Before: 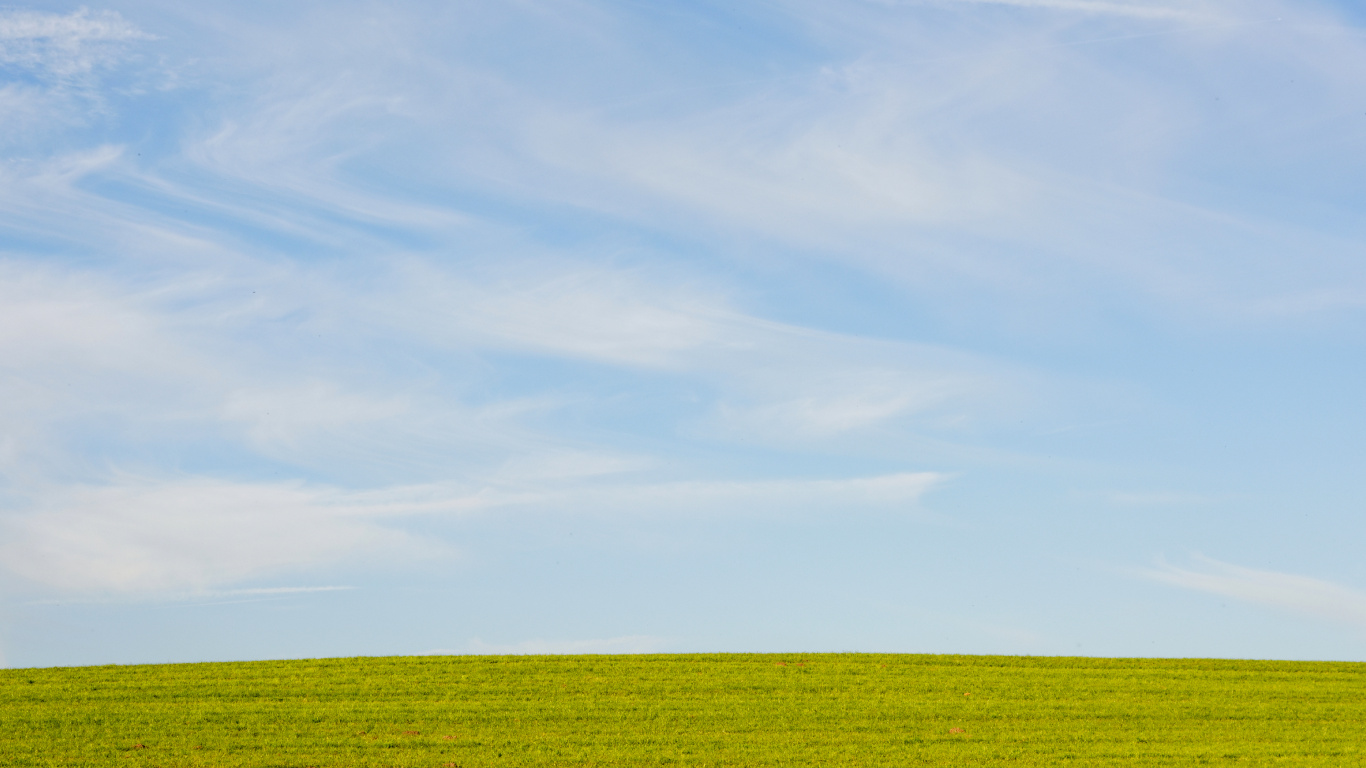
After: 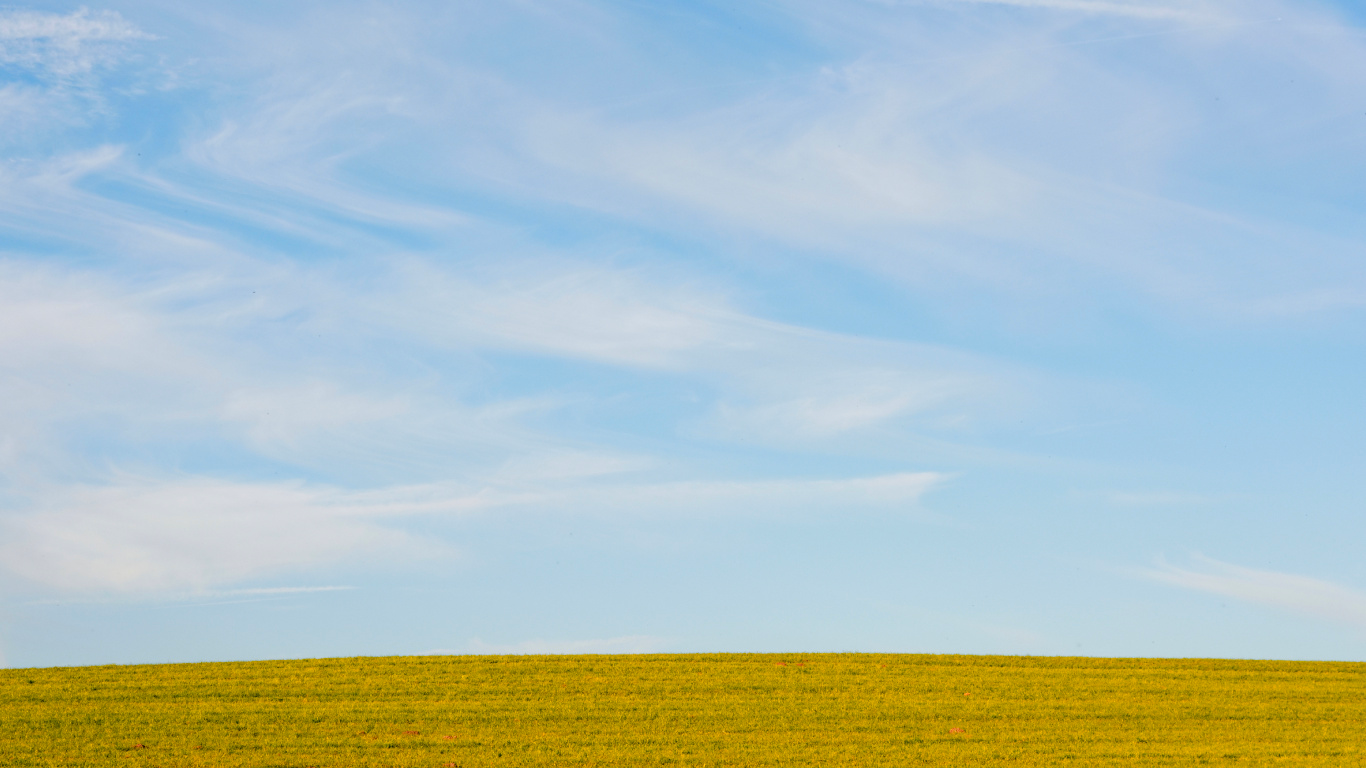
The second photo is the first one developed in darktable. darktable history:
color zones: curves: ch1 [(0.235, 0.558) (0.75, 0.5)]; ch2 [(0.25, 0.462) (0.749, 0.457)], mix 27.62%
